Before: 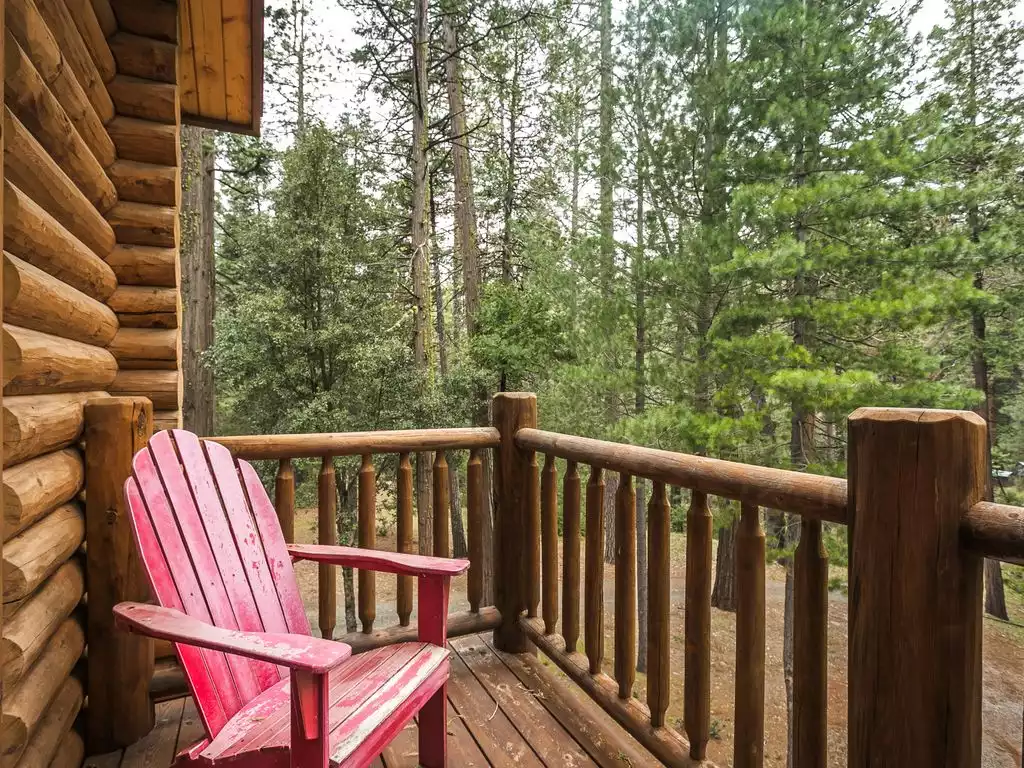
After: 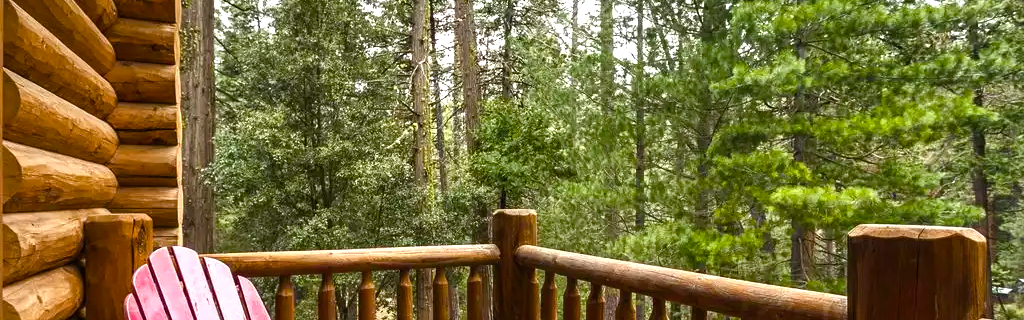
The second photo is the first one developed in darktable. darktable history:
color balance rgb: shadows lift › chroma 3.337%, shadows lift › hue 278.52°, power › hue 213.67°, perceptual saturation grading › global saturation 19.833%, perceptual saturation grading › highlights -25.145%, perceptual saturation grading › shadows 49.56%, perceptual brilliance grading › global brilliance 15.62%, perceptual brilliance grading › shadows -35.218%, global vibrance 14.944%
crop and rotate: top 23.948%, bottom 34.273%
local contrast: mode bilateral grid, contrast 100, coarseness 100, detail 91%, midtone range 0.2
